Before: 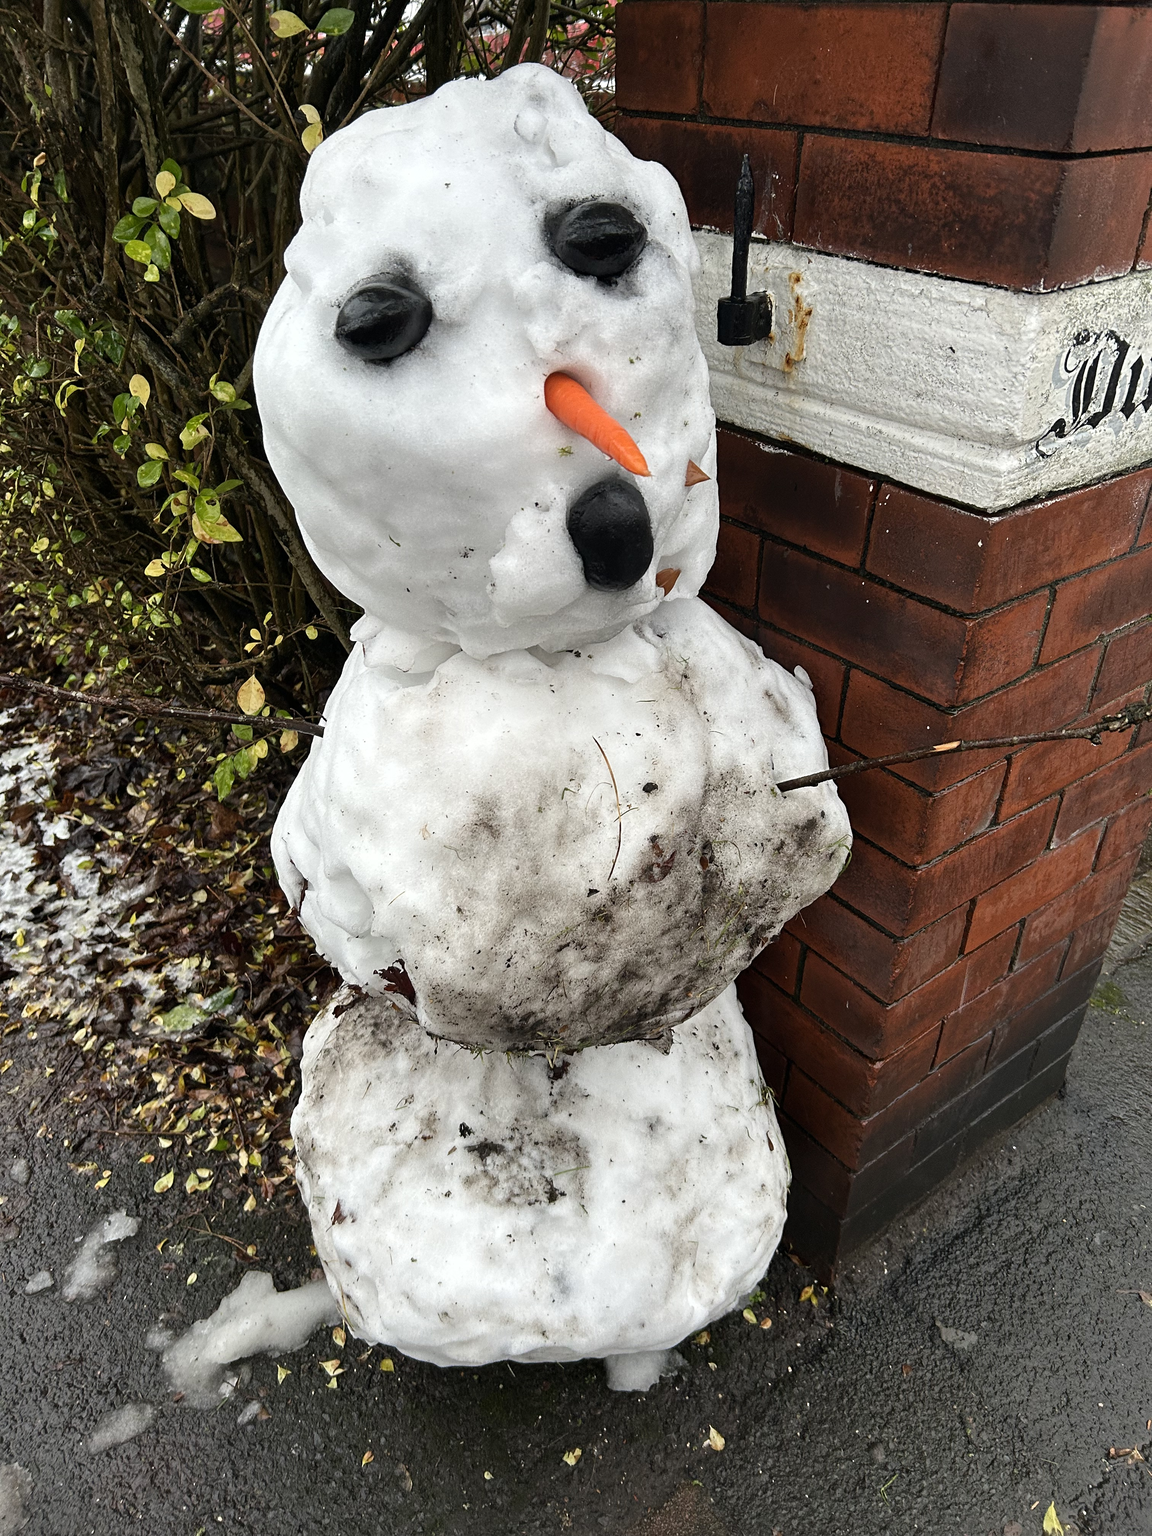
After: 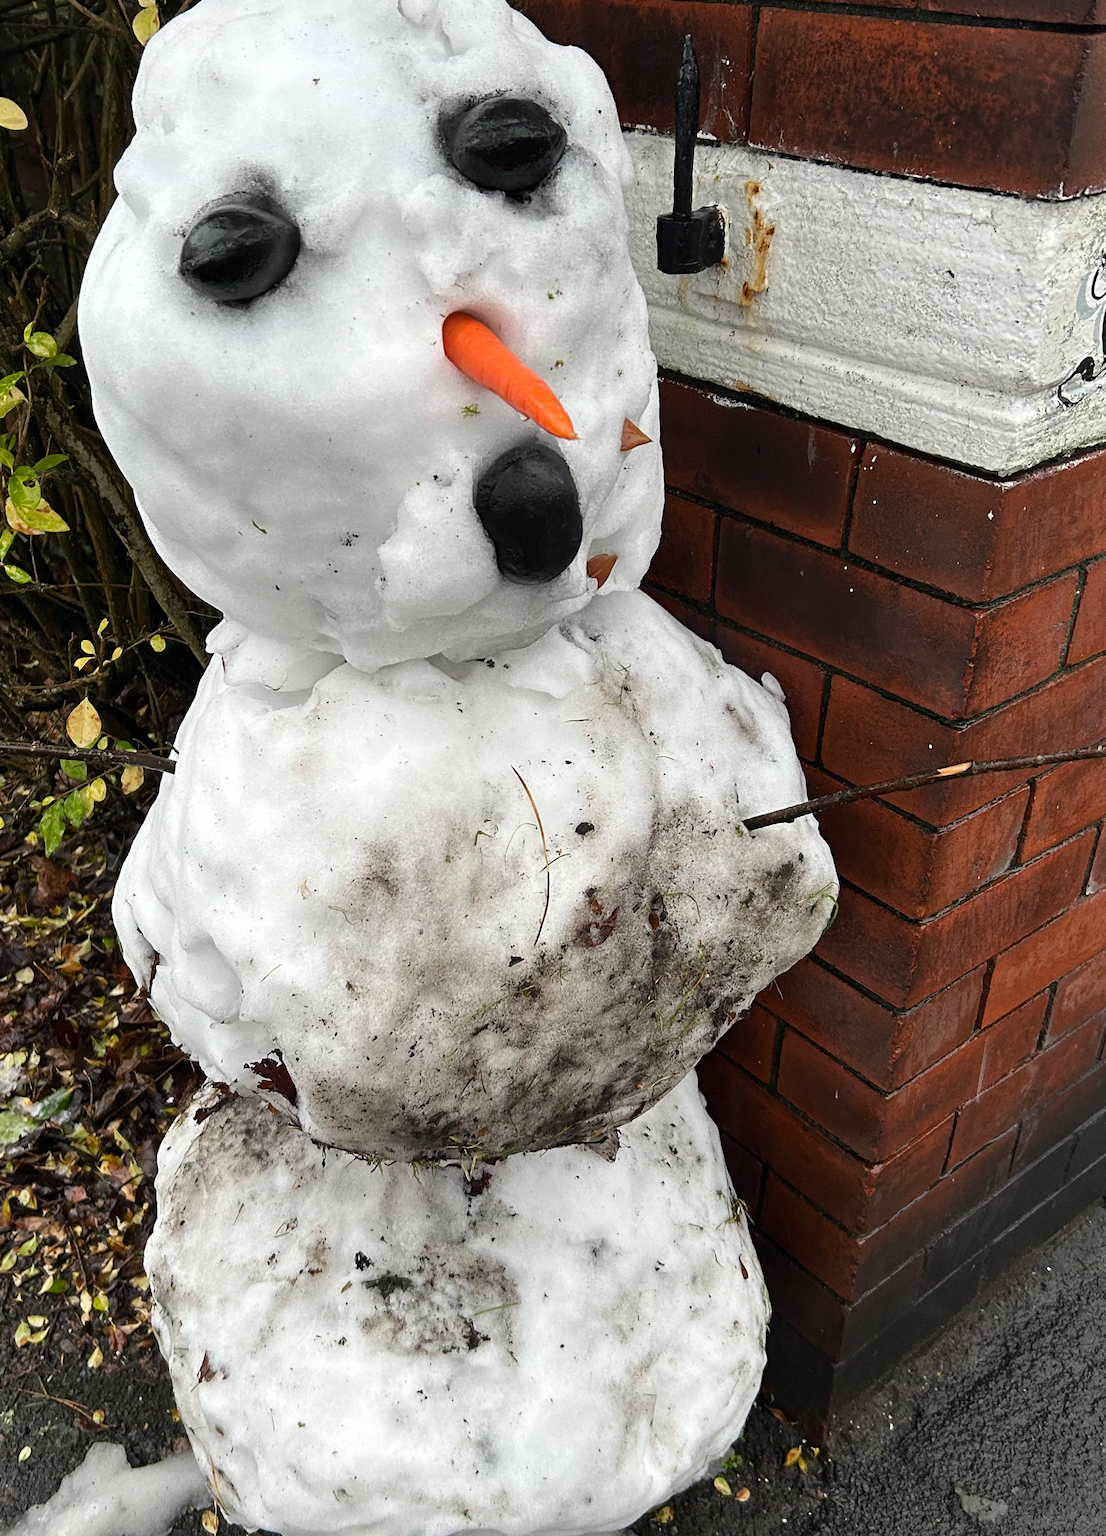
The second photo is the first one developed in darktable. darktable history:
rotate and perspective: rotation -1.17°, automatic cropping off
crop: left 16.768%, top 8.653%, right 8.362%, bottom 12.485%
